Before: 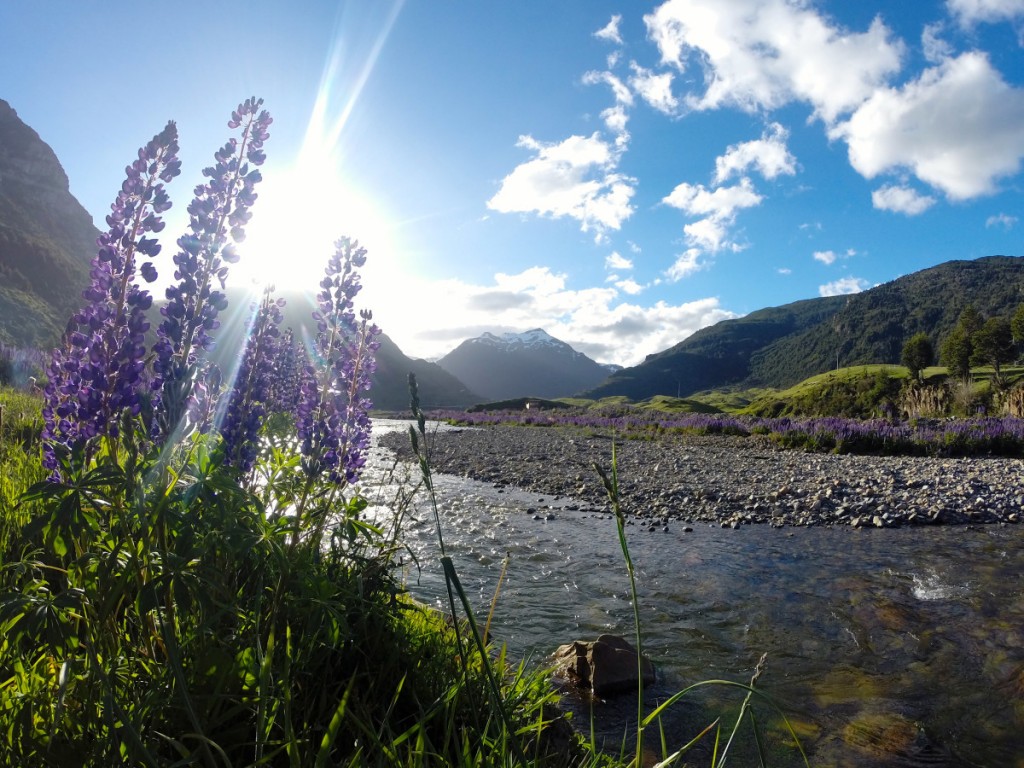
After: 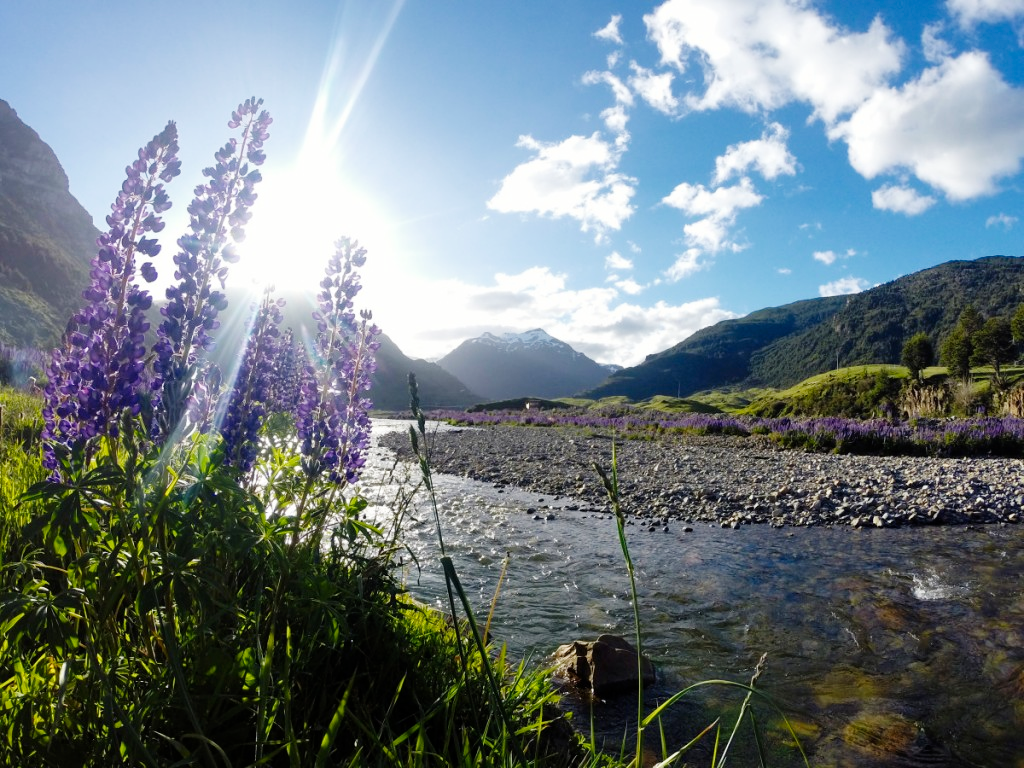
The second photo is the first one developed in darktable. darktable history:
tone curve: curves: ch0 [(0, 0) (0.004, 0.001) (0.133, 0.112) (0.325, 0.362) (0.832, 0.893) (1, 1)], preserve colors none
color zones: curves: ch0 [(0, 0.5) (0.143, 0.5) (0.286, 0.5) (0.429, 0.495) (0.571, 0.437) (0.714, 0.44) (0.857, 0.496) (1, 0.5)]
